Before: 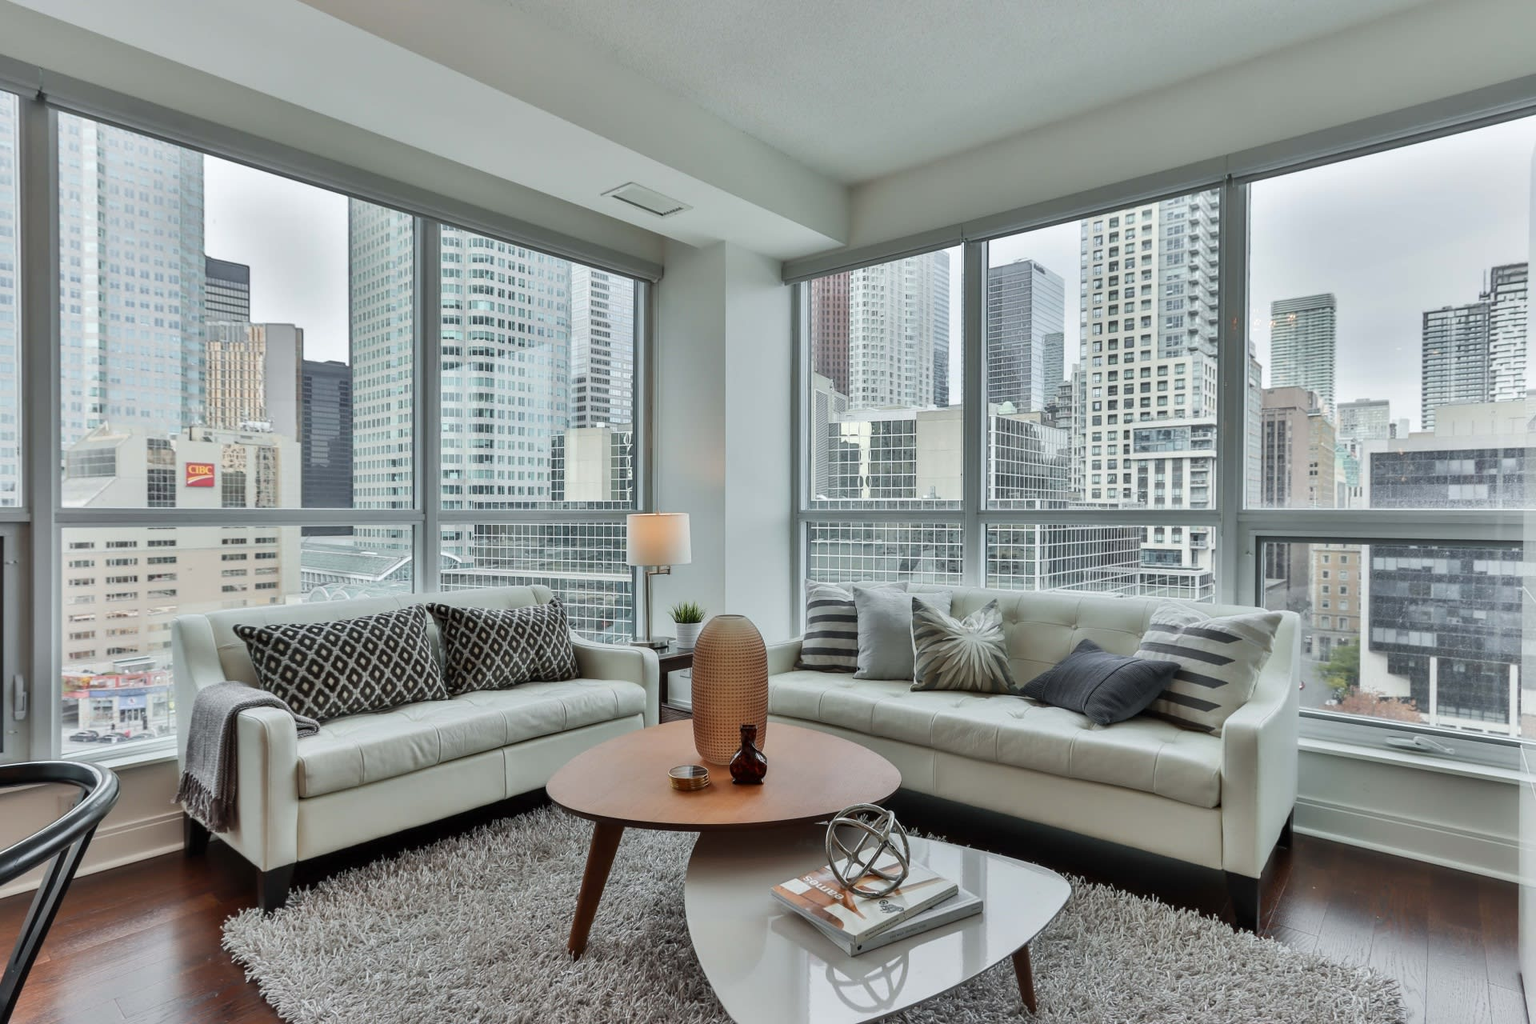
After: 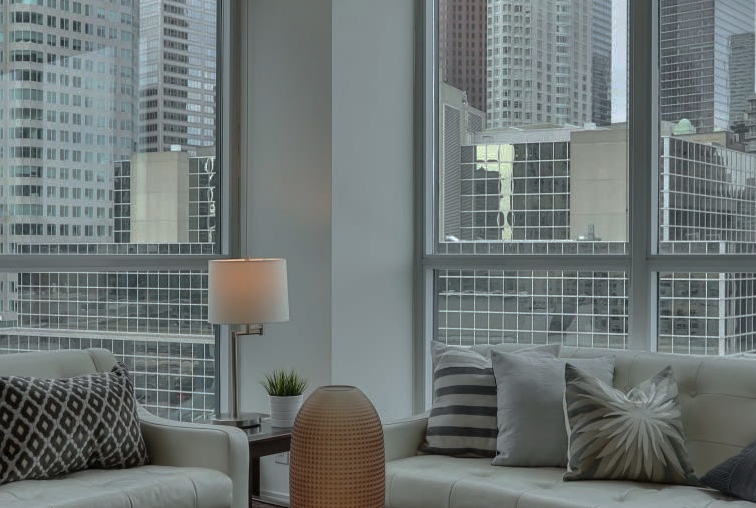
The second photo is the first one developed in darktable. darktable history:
base curve: curves: ch0 [(0, 0) (0.826, 0.587) (1, 1)], preserve colors none
crop: left 29.999%, top 29.997%, right 29.904%, bottom 30.244%
